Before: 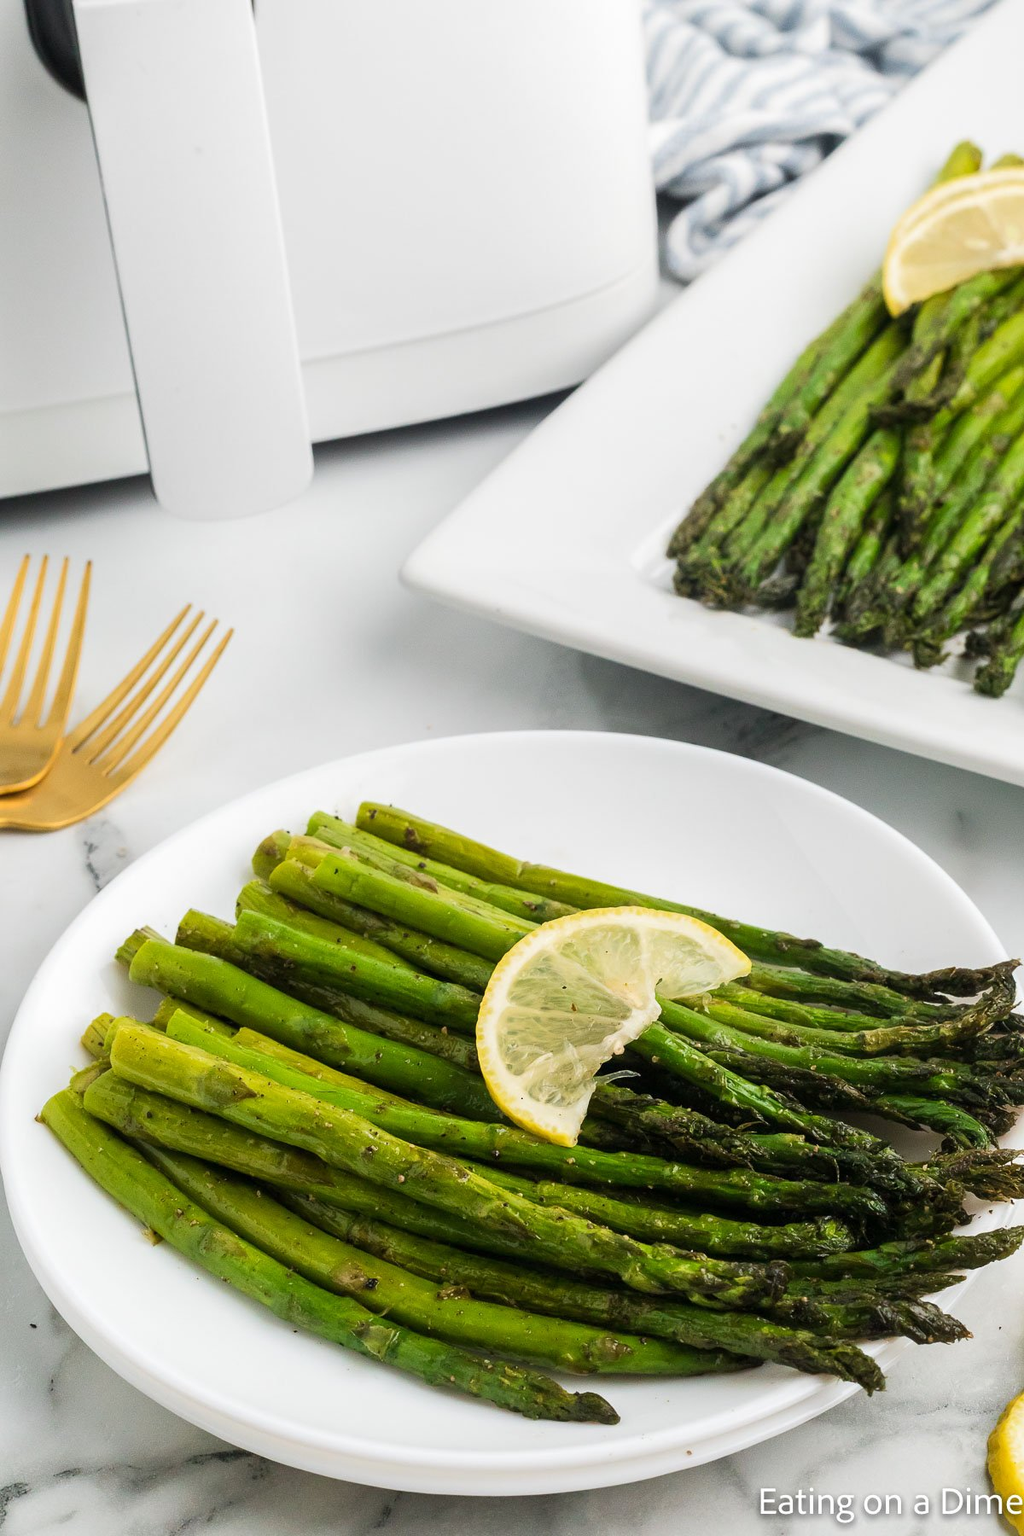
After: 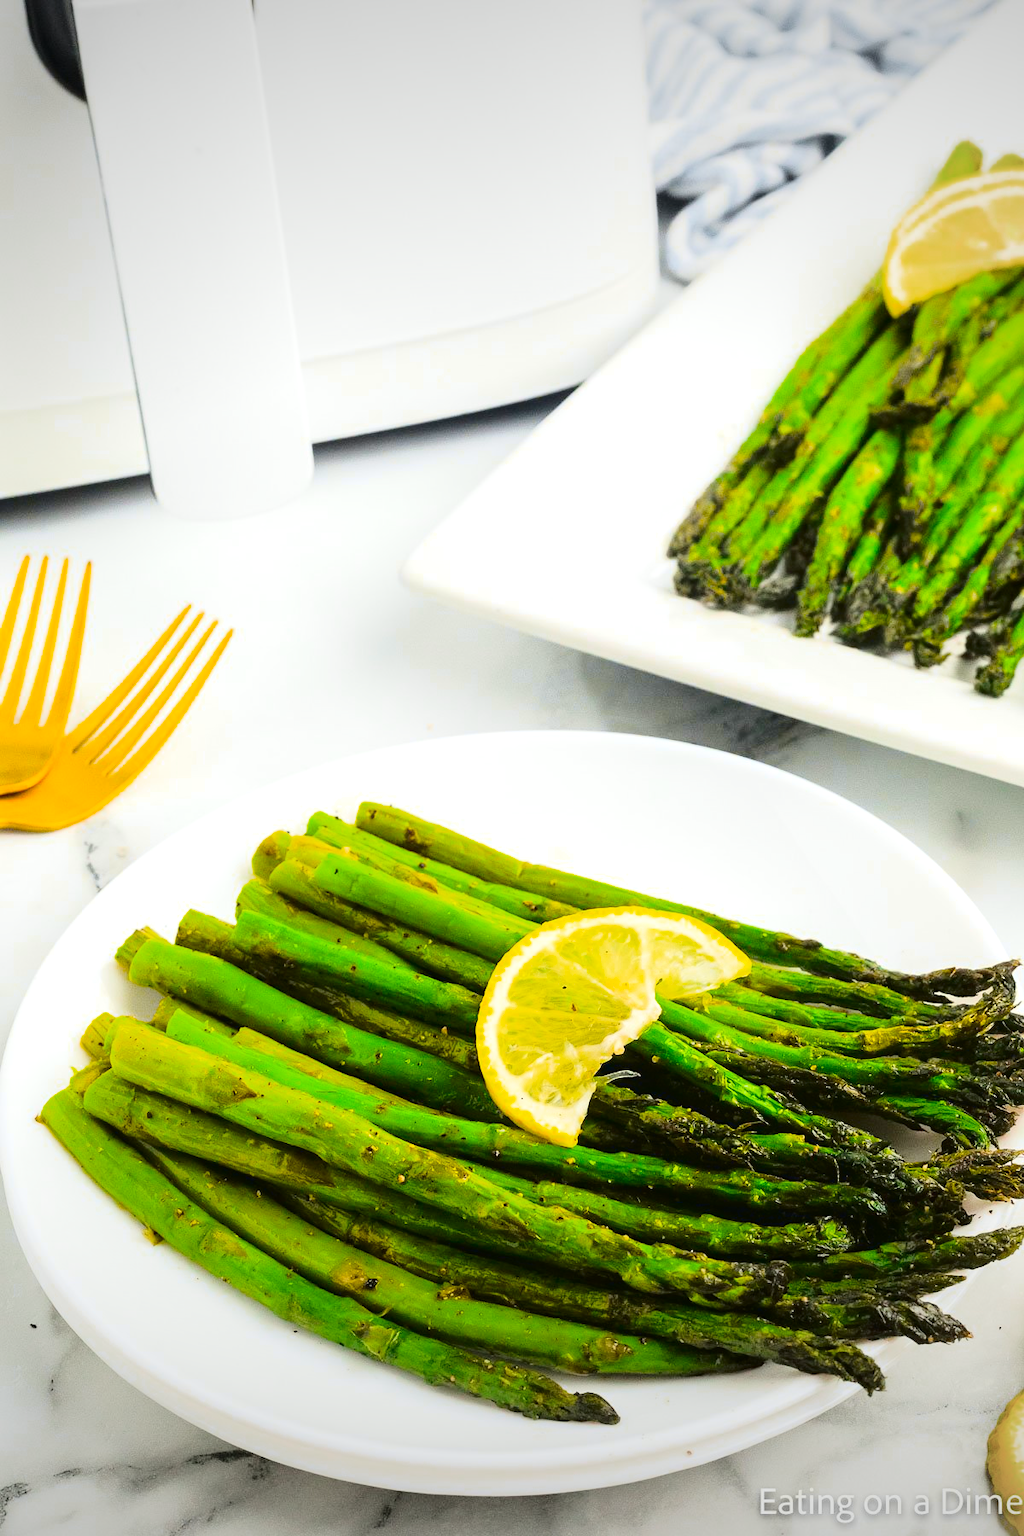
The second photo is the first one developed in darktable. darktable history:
vibrance: vibrance 100%
exposure: exposure 0.574 EV, compensate highlight preservation false
vignetting: fall-off radius 100%, width/height ratio 1.337
tone curve: curves: ch0 [(0.003, 0.023) (0.071, 0.052) (0.236, 0.197) (0.466, 0.557) (0.644, 0.748) (0.803, 0.88) (0.994, 0.968)]; ch1 [(0, 0) (0.262, 0.227) (0.417, 0.386) (0.469, 0.467) (0.502, 0.498) (0.528, 0.53) (0.573, 0.57) (0.605, 0.621) (0.644, 0.671) (0.686, 0.728) (0.994, 0.987)]; ch2 [(0, 0) (0.262, 0.188) (0.385, 0.353) (0.427, 0.424) (0.495, 0.493) (0.515, 0.534) (0.547, 0.556) (0.589, 0.613) (0.644, 0.748) (1, 1)], color space Lab, independent channels, preserve colors none
